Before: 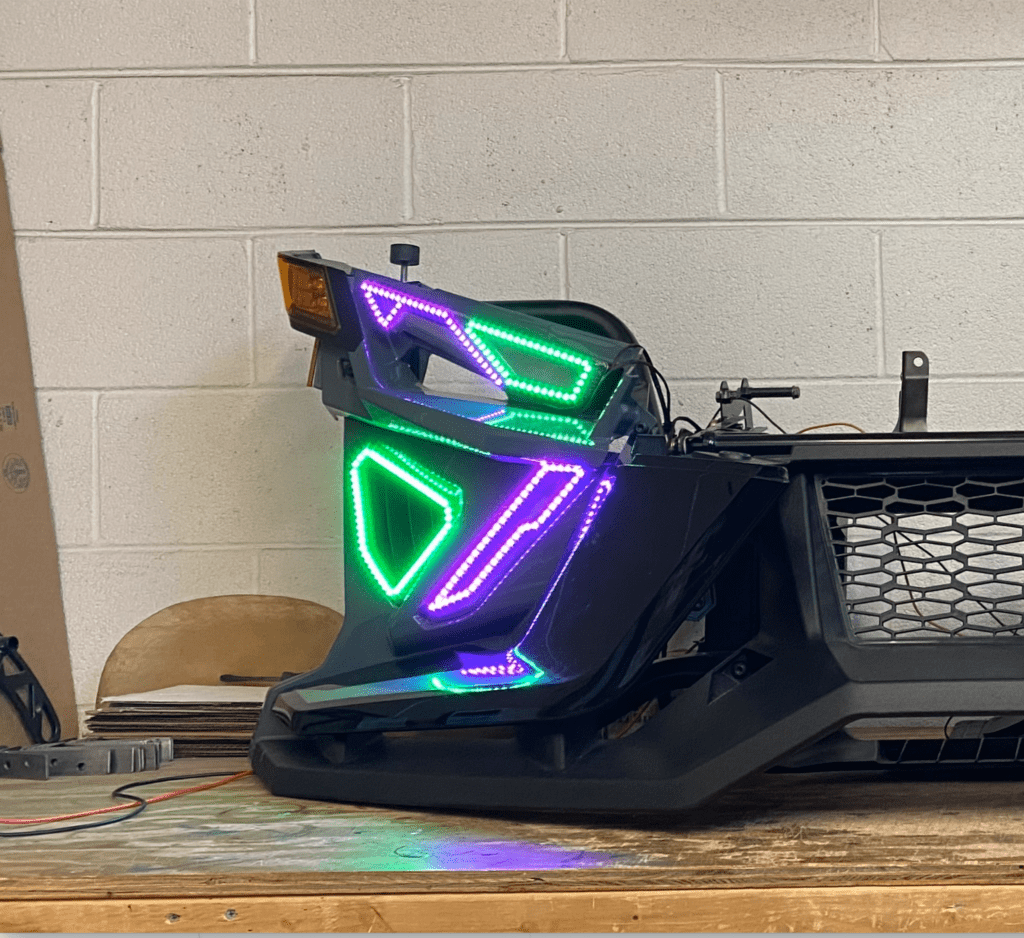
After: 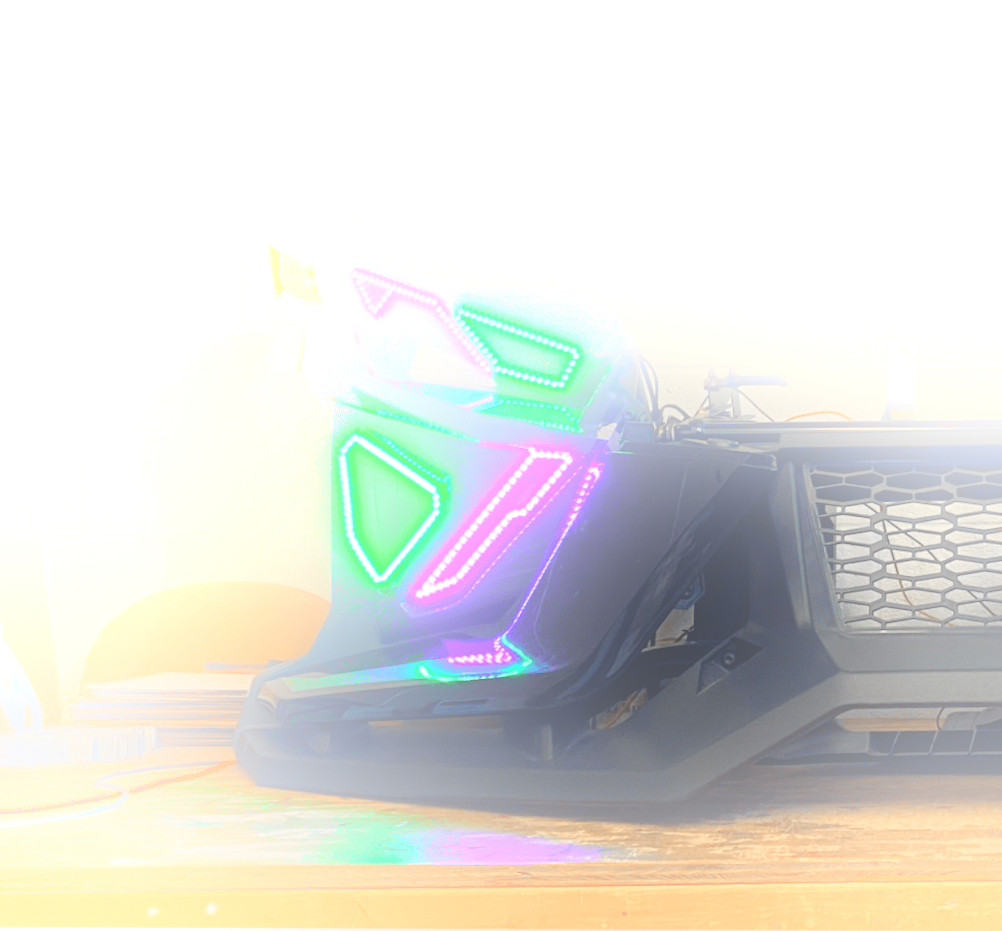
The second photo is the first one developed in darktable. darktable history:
rotate and perspective: rotation 0.226°, lens shift (vertical) -0.042, crop left 0.023, crop right 0.982, crop top 0.006, crop bottom 0.994
bloom: size 25%, threshold 5%, strength 90%
